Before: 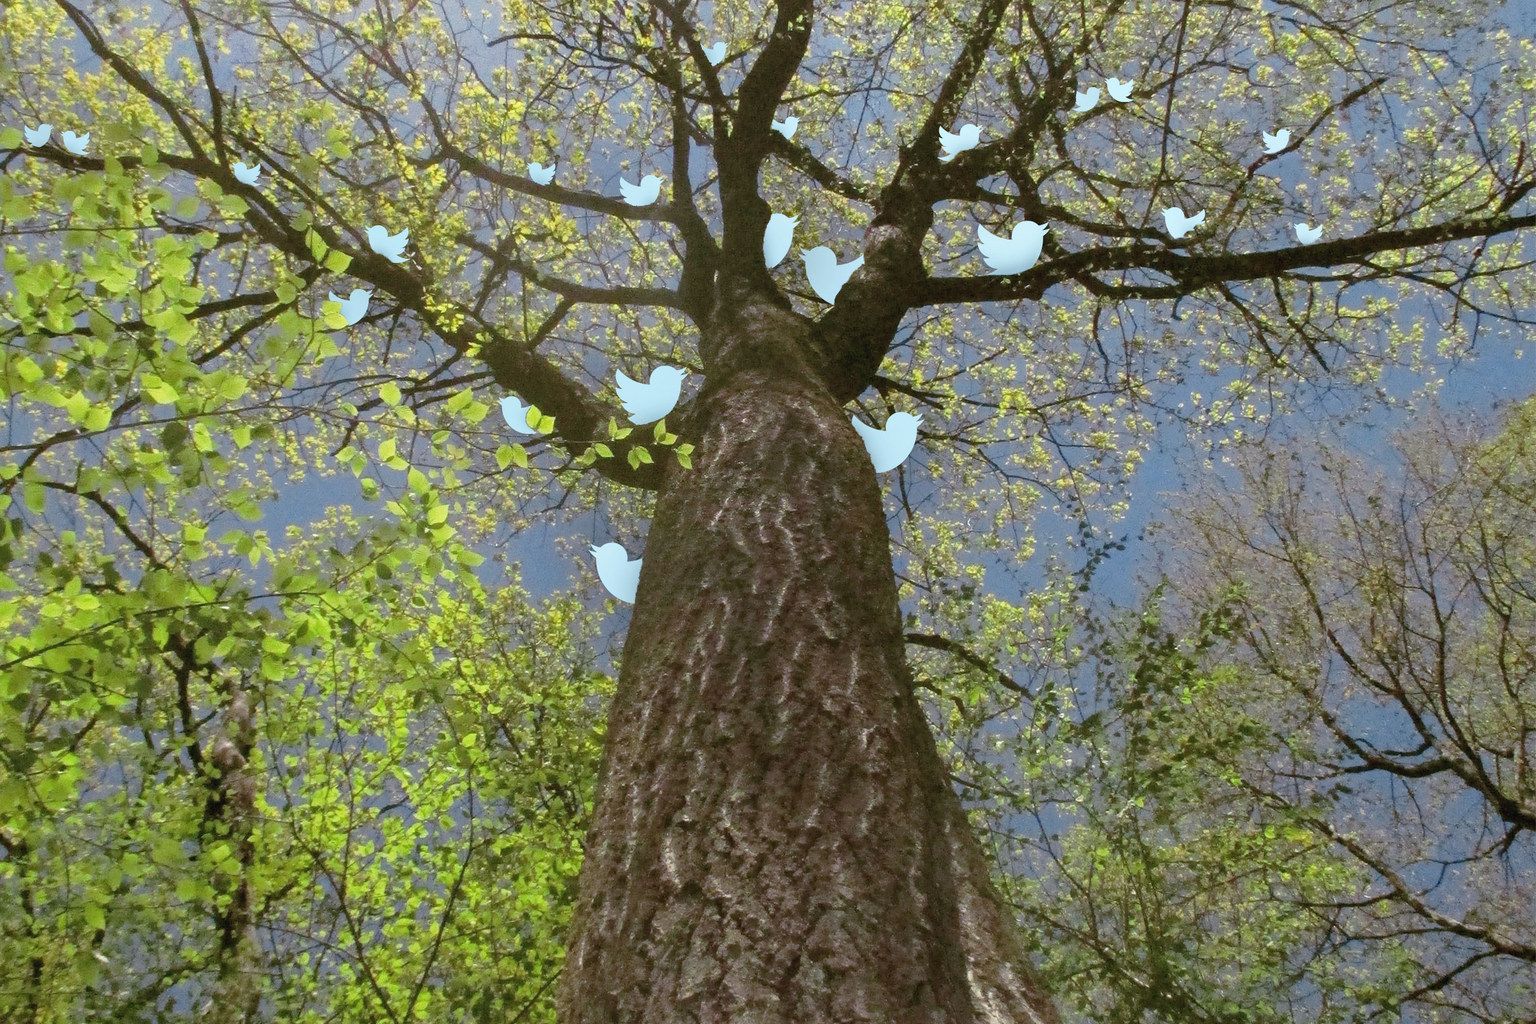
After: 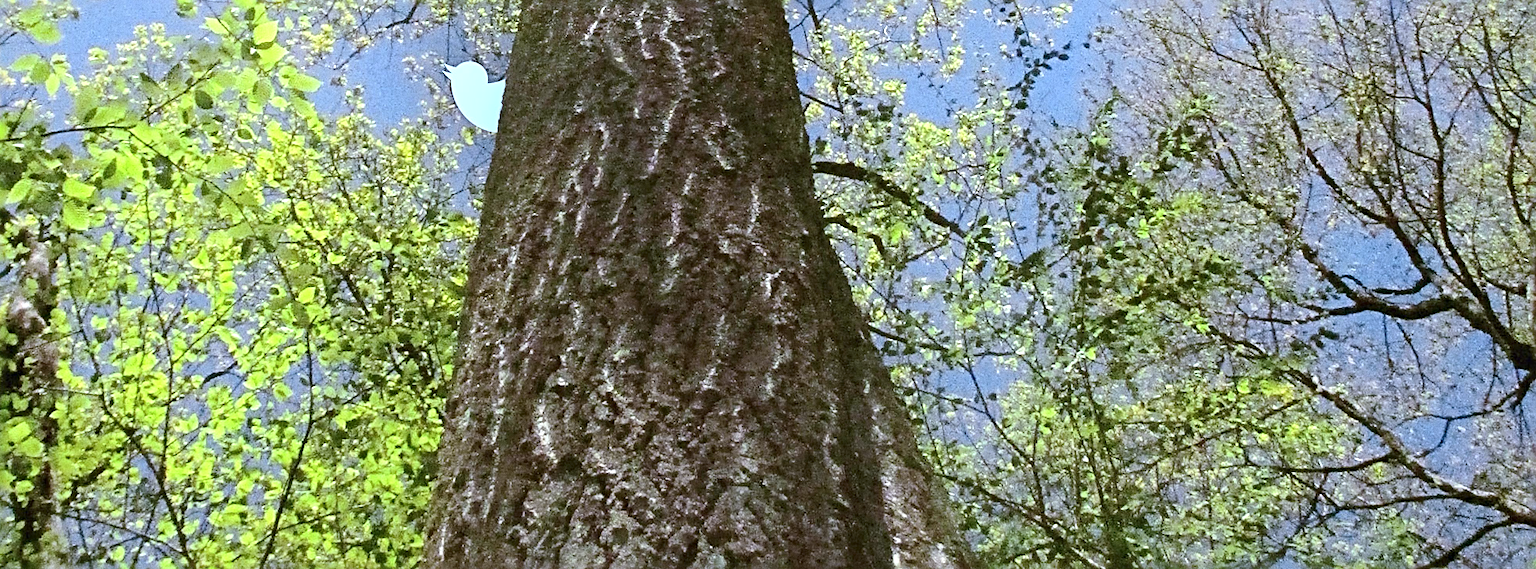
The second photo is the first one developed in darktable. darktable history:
grain: on, module defaults
rotate and perspective: rotation -1°, crop left 0.011, crop right 0.989, crop top 0.025, crop bottom 0.975
crop and rotate: left 13.306%, top 48.129%, bottom 2.928%
sharpen: radius 3.025, amount 0.757
tone equalizer: on, module defaults
exposure: exposure 0.648 EV, compensate highlight preservation false
white balance: red 0.931, blue 1.11
contrast brightness saturation: contrast 0.22
